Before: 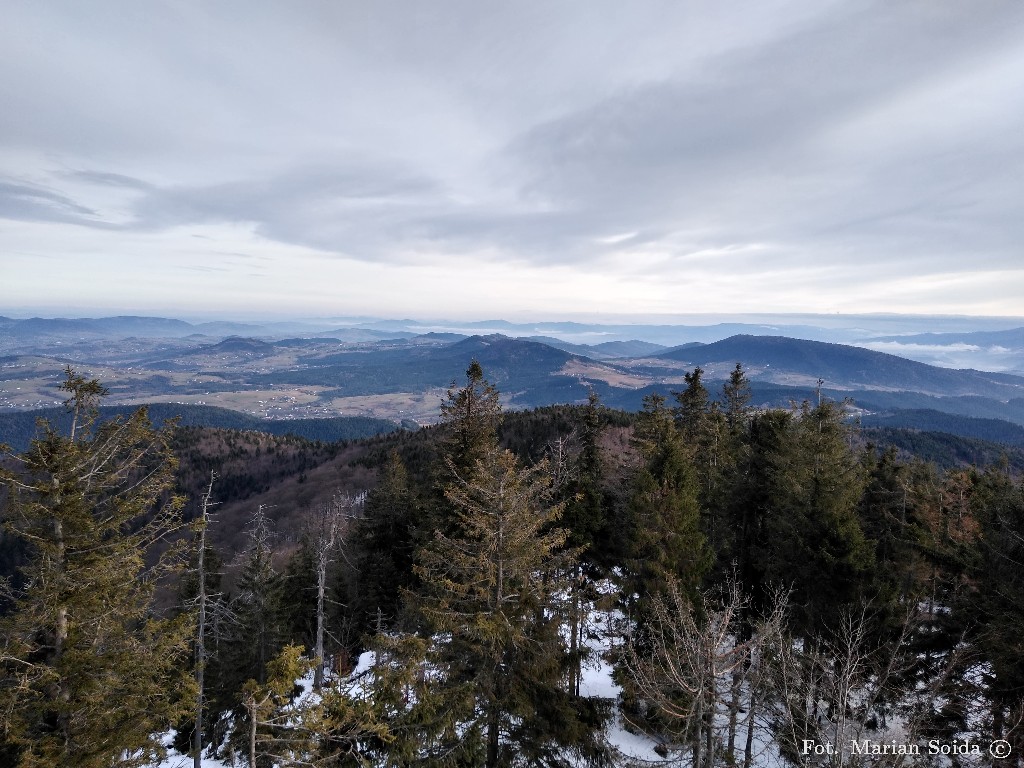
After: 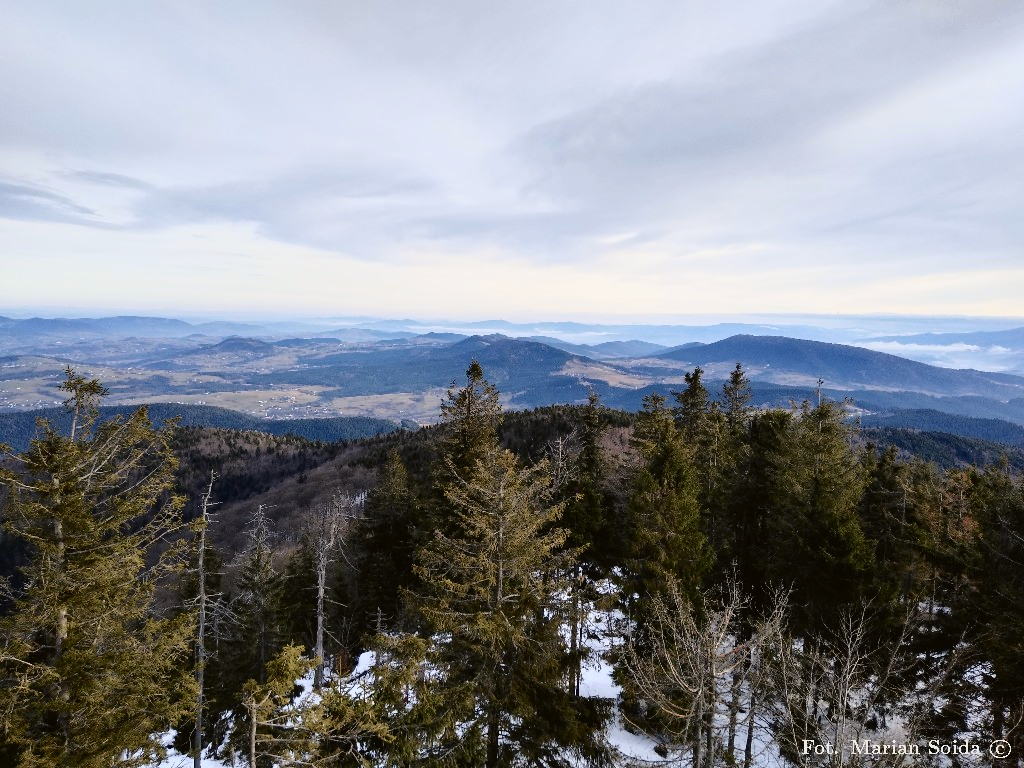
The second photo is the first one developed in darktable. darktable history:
tone curve: curves: ch0 [(0, 0.021) (0.049, 0.044) (0.152, 0.14) (0.328, 0.377) (0.473, 0.543) (0.663, 0.734) (0.84, 0.899) (1, 0.969)]; ch1 [(0, 0) (0.302, 0.331) (0.427, 0.433) (0.472, 0.47) (0.502, 0.503) (0.527, 0.524) (0.564, 0.591) (0.602, 0.632) (0.677, 0.701) (0.859, 0.885) (1, 1)]; ch2 [(0, 0) (0.33, 0.301) (0.447, 0.44) (0.487, 0.496) (0.502, 0.516) (0.535, 0.563) (0.565, 0.6) (0.618, 0.629) (1, 1)], color space Lab, independent channels, preserve colors none
